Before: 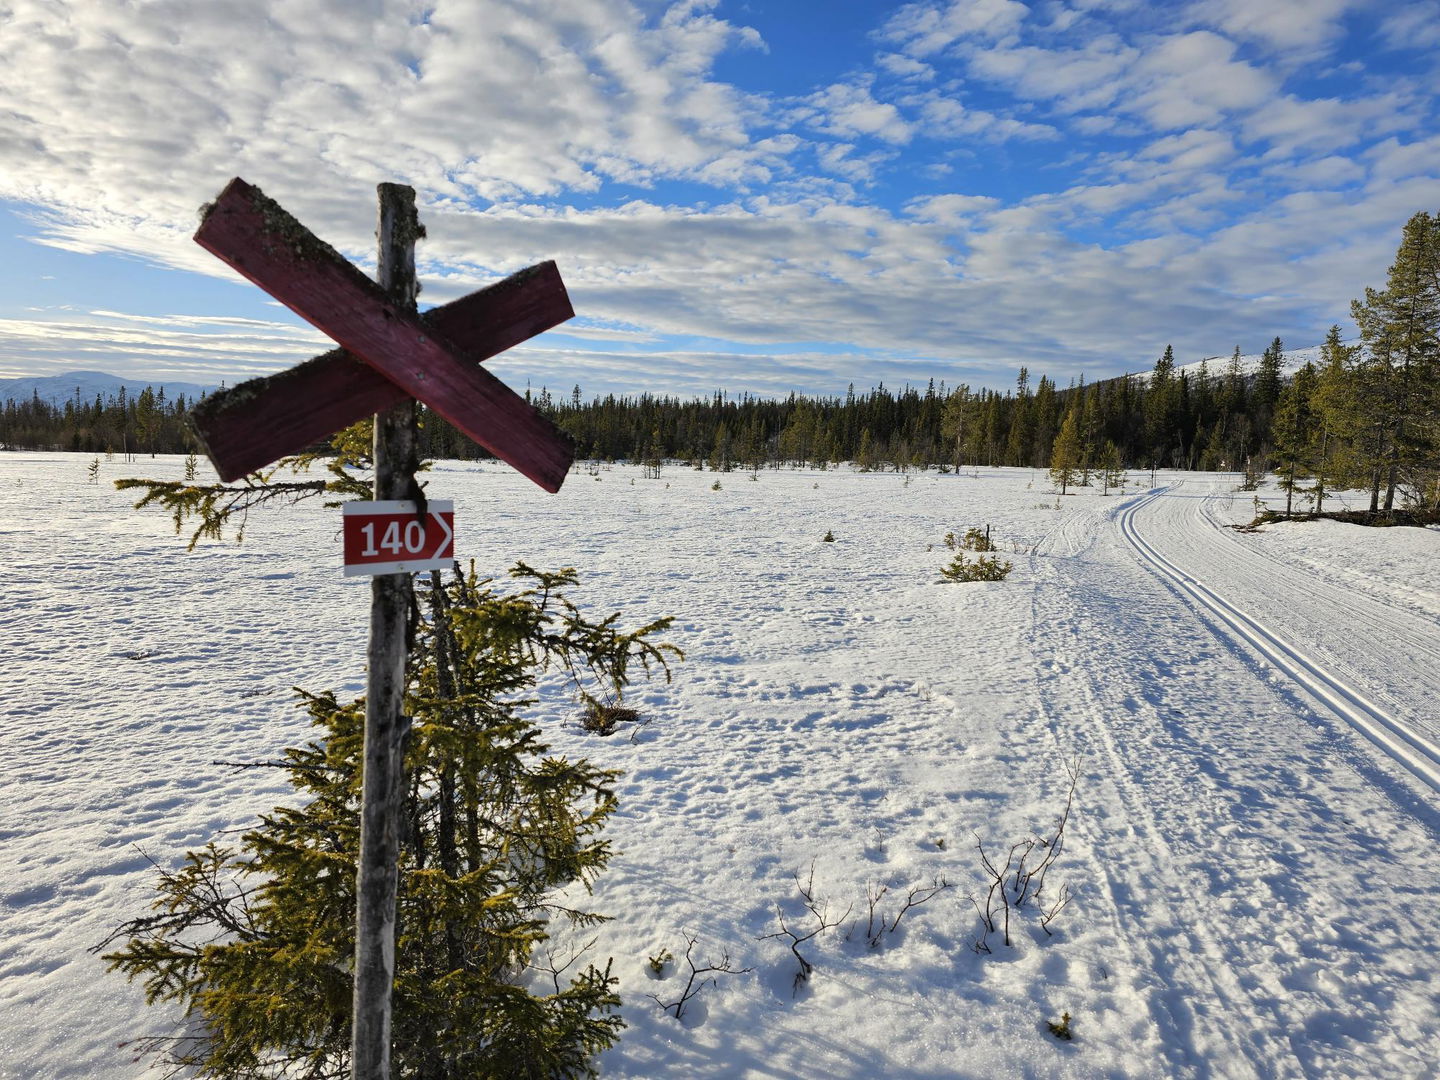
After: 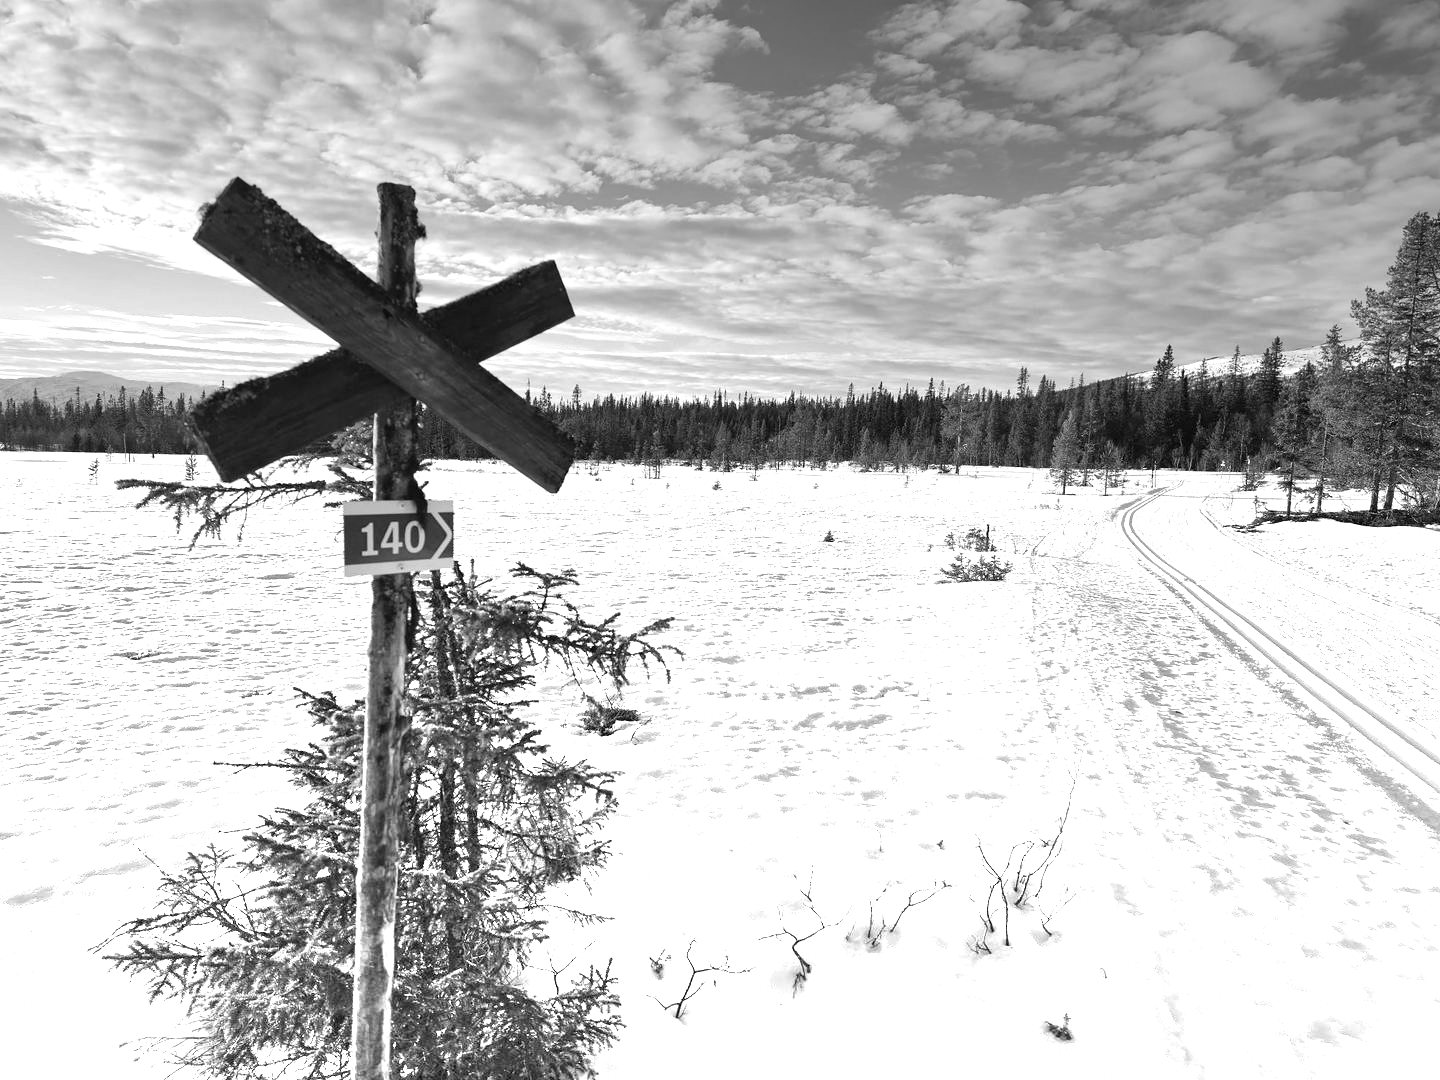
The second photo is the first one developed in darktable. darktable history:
graduated density: density -3.9 EV
contrast brightness saturation: saturation -0.05
monochrome: a 16.01, b -2.65, highlights 0.52
white balance: emerald 1
